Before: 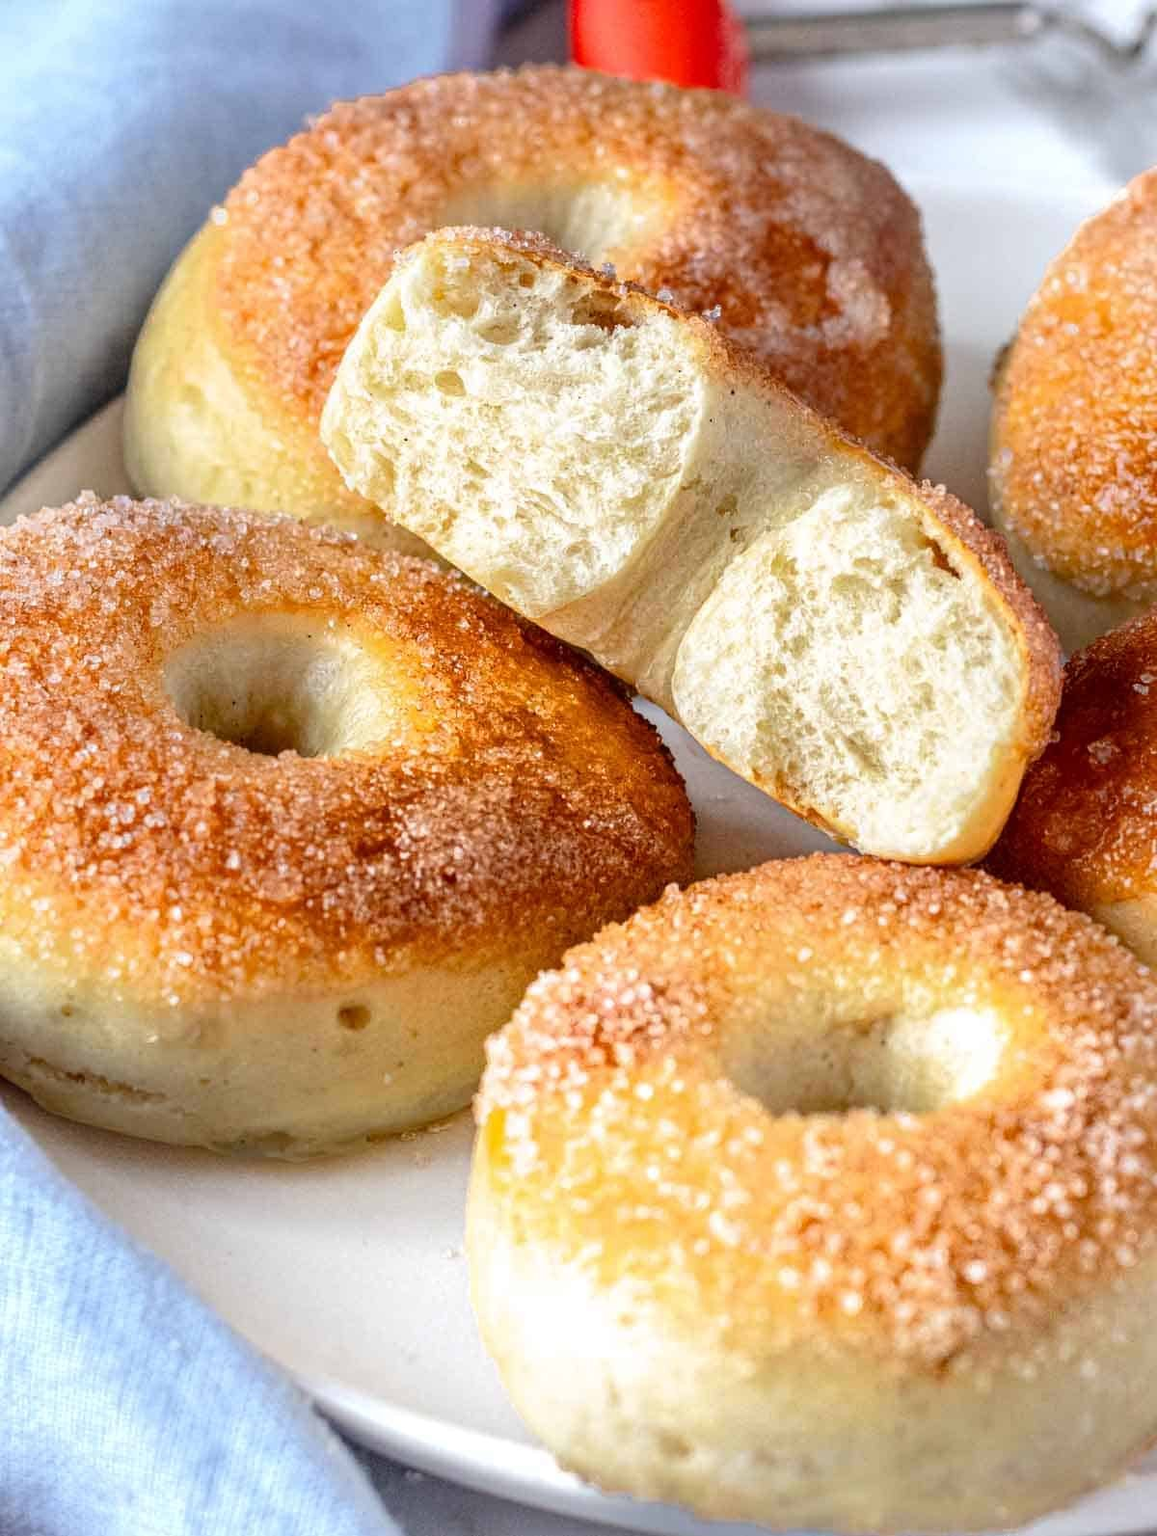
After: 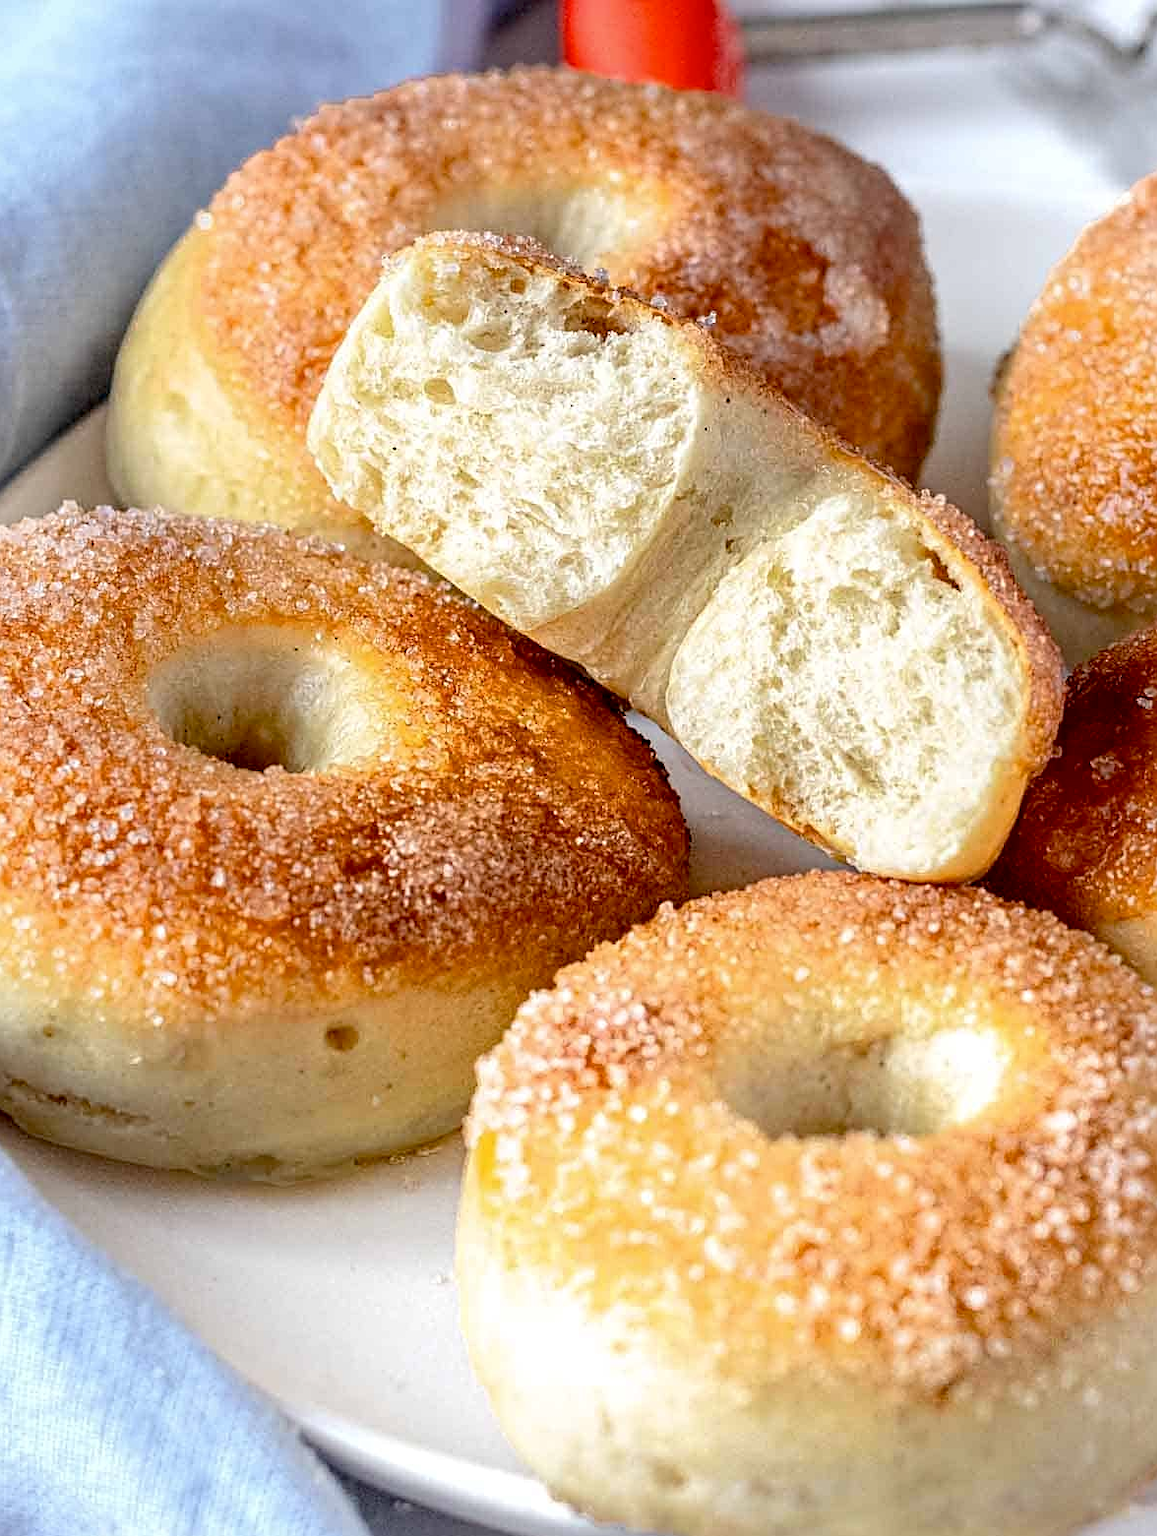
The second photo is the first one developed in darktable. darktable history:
exposure: black level correction 0.01, exposure 0.016 EV, compensate exposure bias true, compensate highlight preservation false
contrast brightness saturation: saturation -0.067
crop: left 1.677%, right 0.268%, bottom 1.956%
sharpen: on, module defaults
base curve: preserve colors none
